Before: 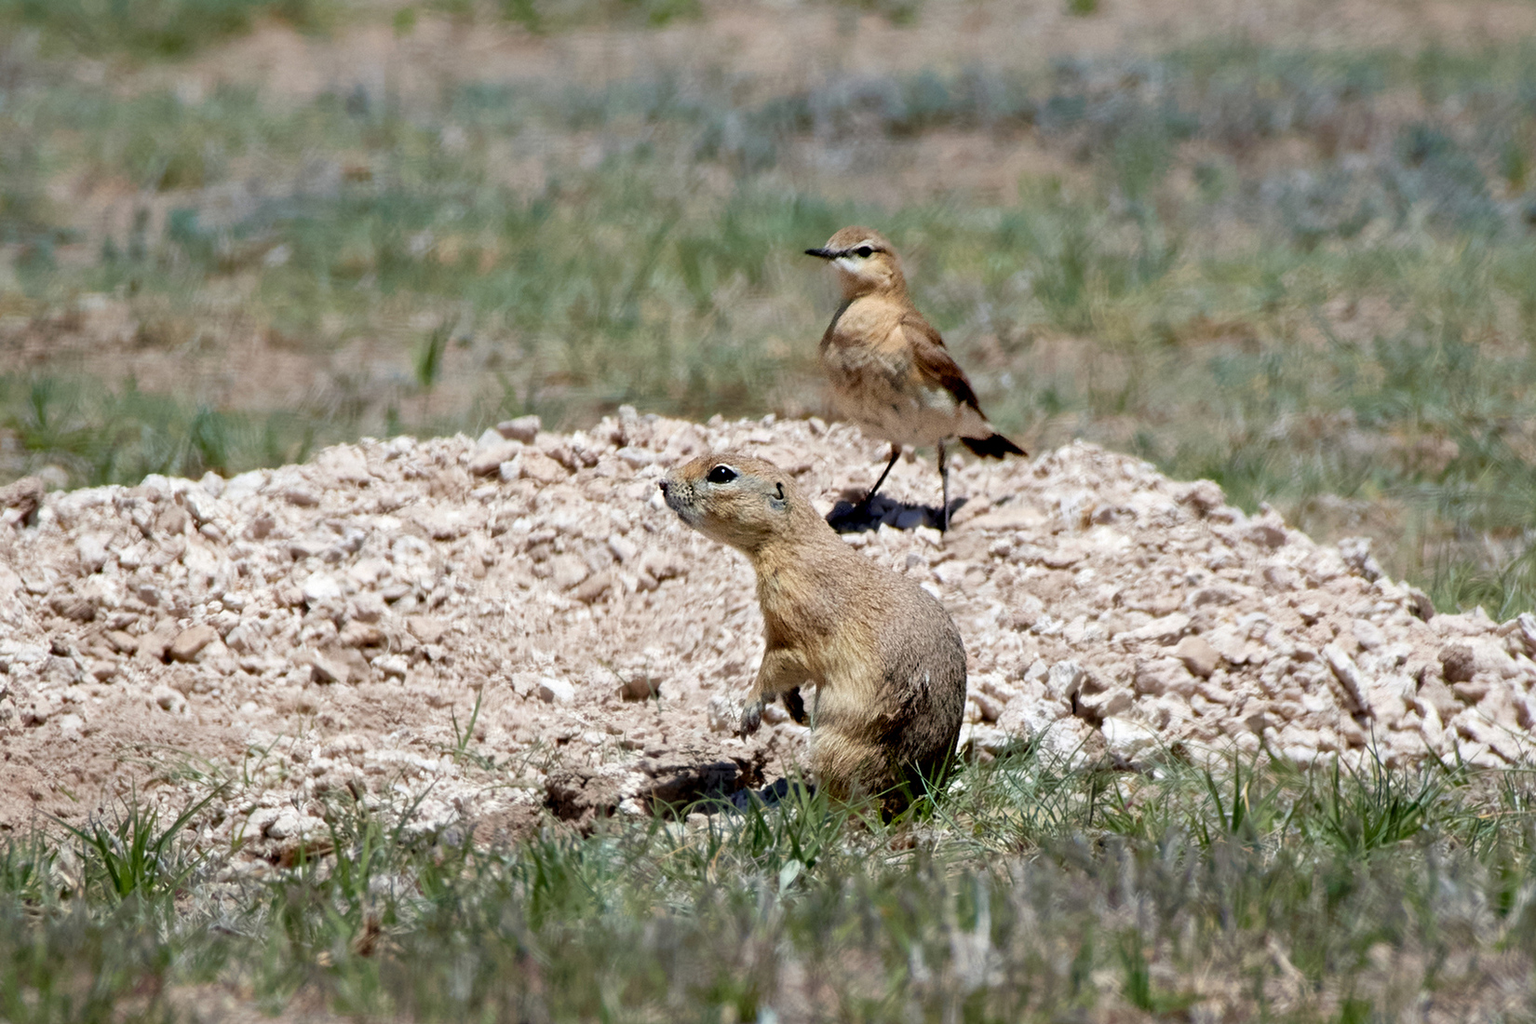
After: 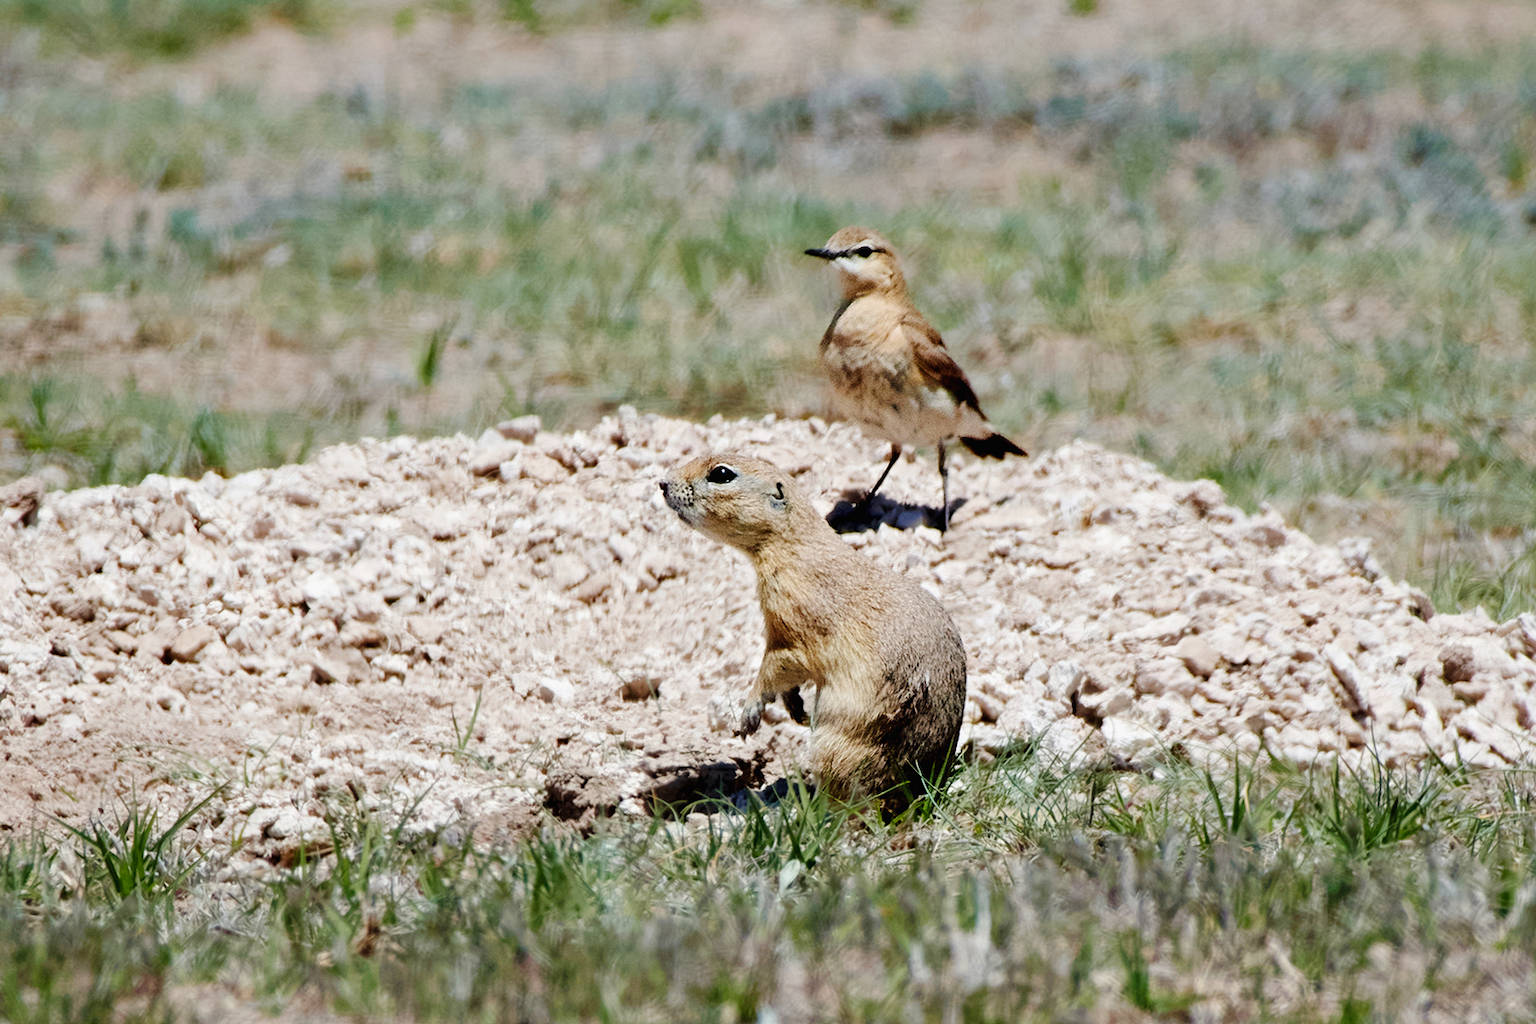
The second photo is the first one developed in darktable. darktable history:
tone curve: curves: ch0 [(0, 0.01) (0.097, 0.07) (0.204, 0.173) (0.447, 0.517) (0.539, 0.624) (0.733, 0.791) (0.879, 0.898) (1, 0.98)]; ch1 [(0, 0) (0.393, 0.415) (0.447, 0.448) (0.485, 0.494) (0.523, 0.509) (0.545, 0.544) (0.574, 0.578) (0.648, 0.674) (1, 1)]; ch2 [(0, 0) (0.369, 0.388) (0.449, 0.431) (0.499, 0.5) (0.521, 0.517) (0.53, 0.54) (0.564, 0.569) (0.674, 0.735) (1, 1)], preserve colors none
contrast brightness saturation: contrast 0.011, saturation -0.058
